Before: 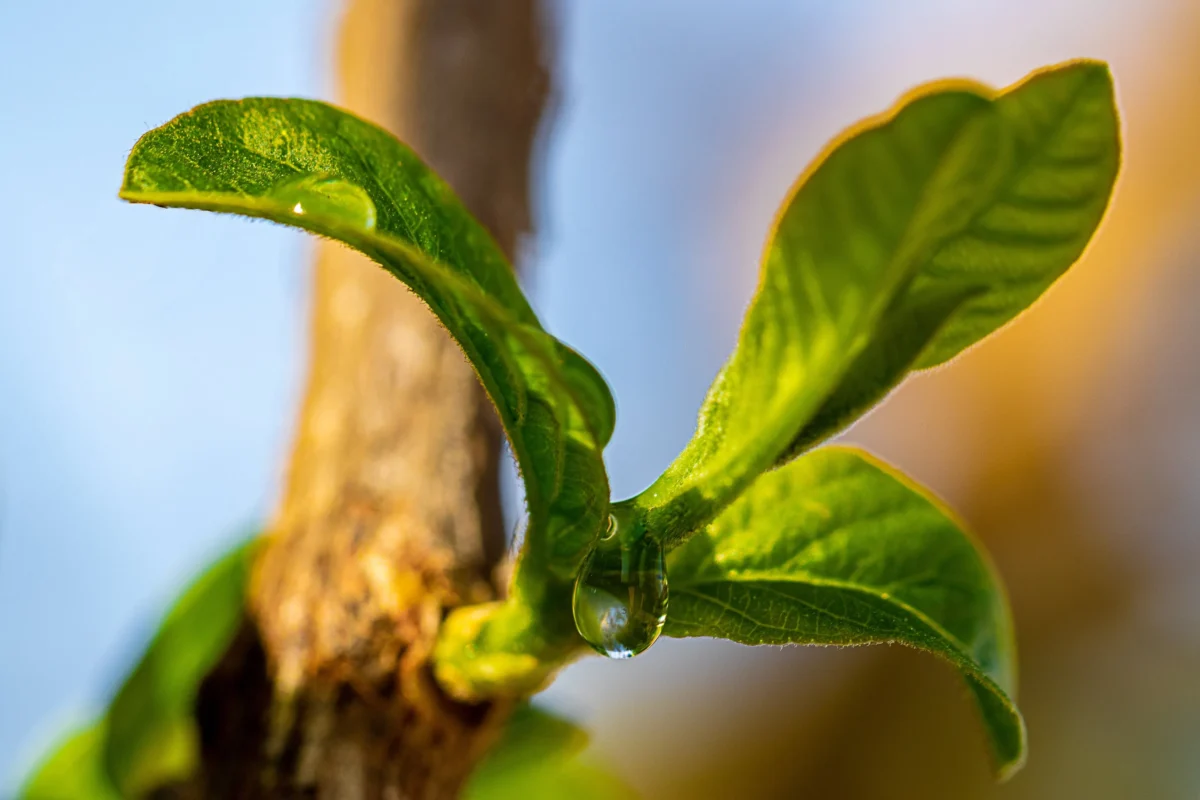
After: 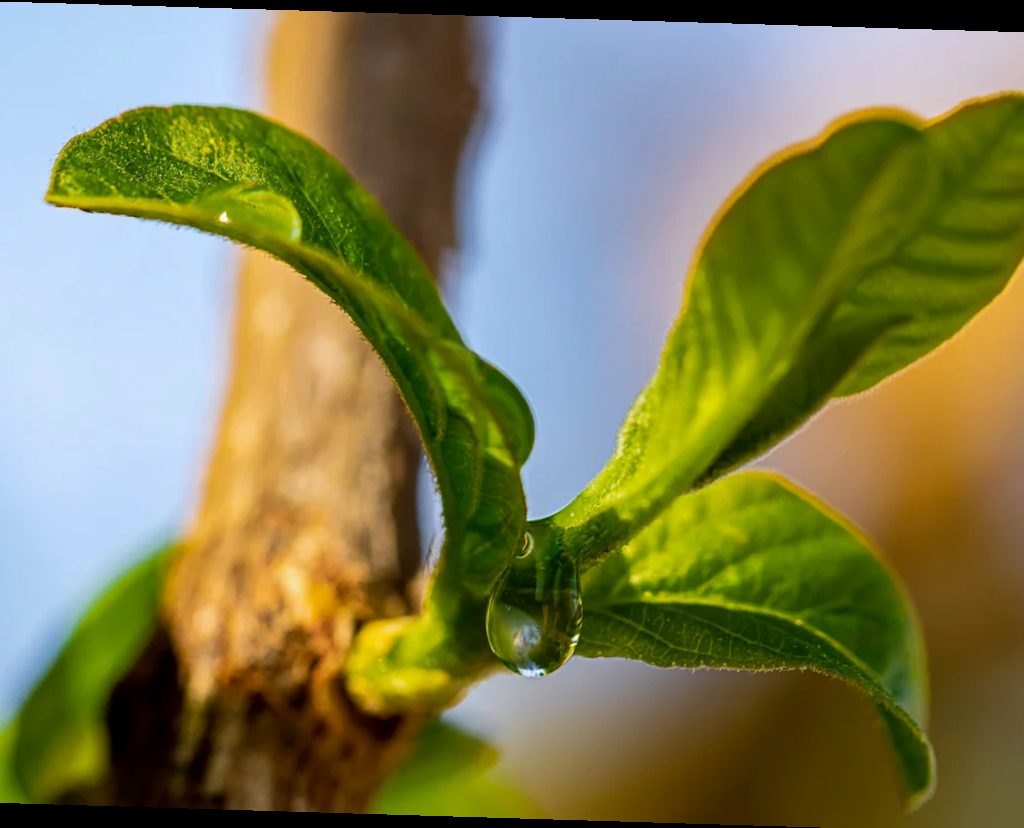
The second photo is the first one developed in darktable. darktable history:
crop: left 7.598%, right 7.873%
white balance: red 1.004, blue 1.024
exposure: black level correction 0.002, exposure -0.1 EV, compensate highlight preservation false
rotate and perspective: rotation 1.72°, automatic cropping off
